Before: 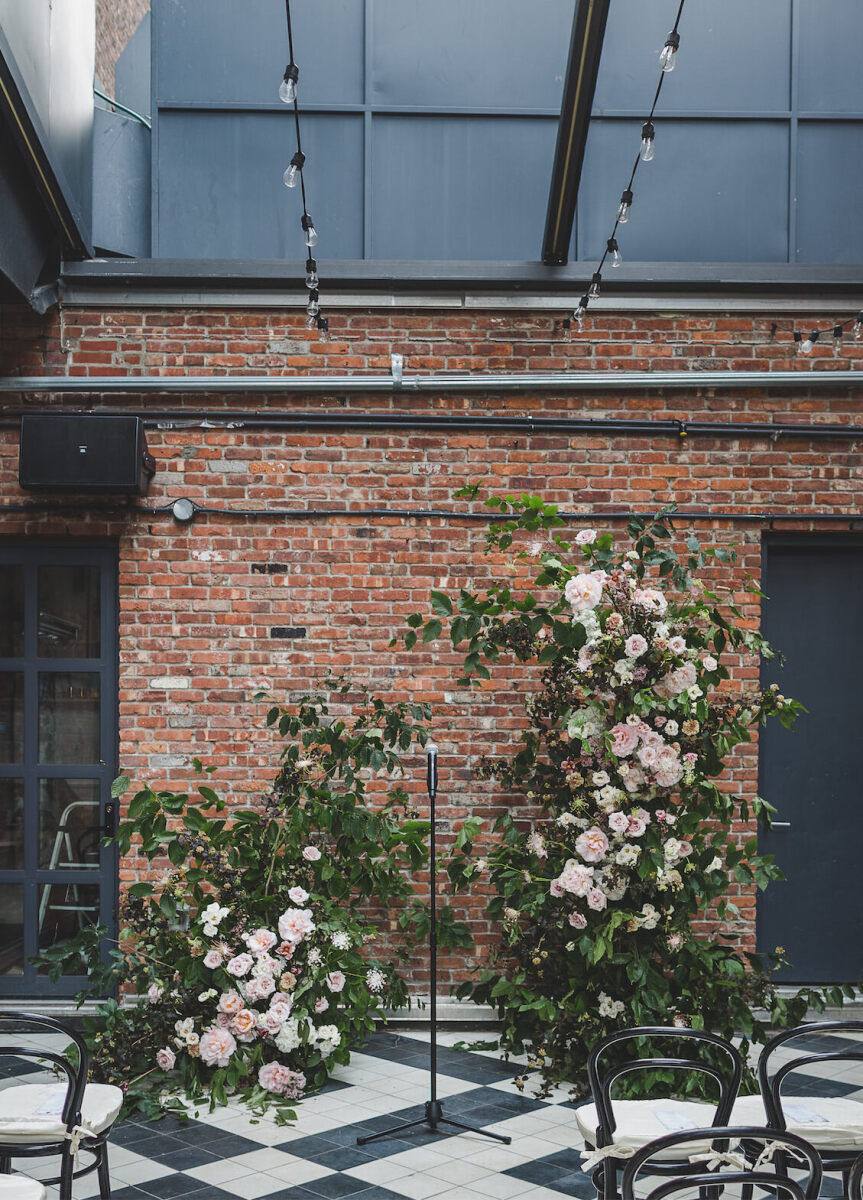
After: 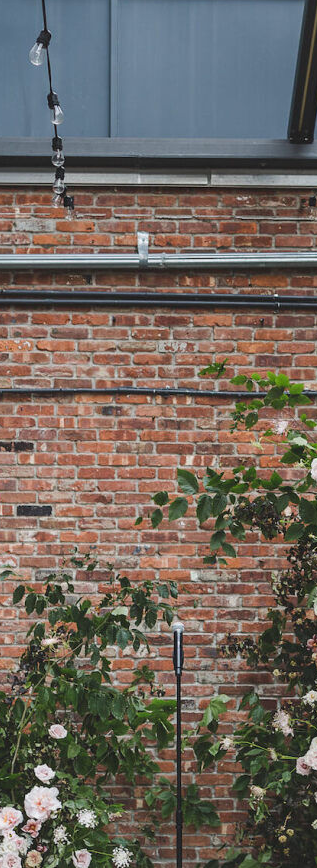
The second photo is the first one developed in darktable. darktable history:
crop and rotate: left 29.451%, top 10.222%, right 33.727%, bottom 17.386%
